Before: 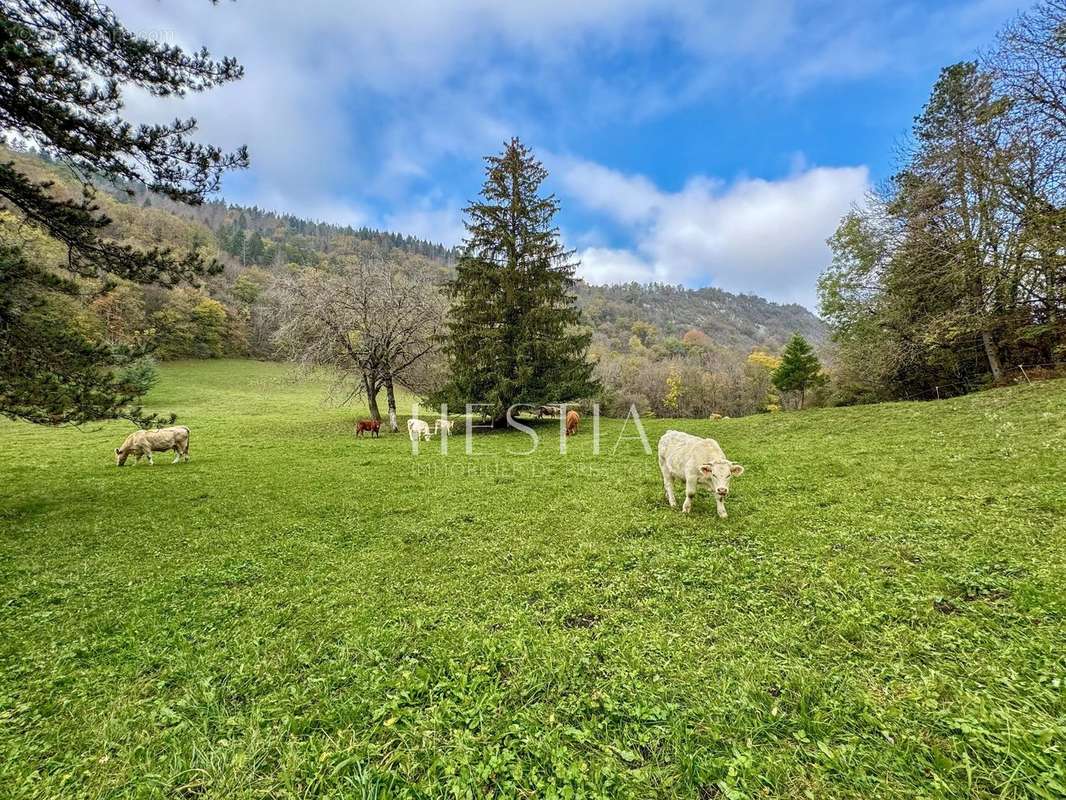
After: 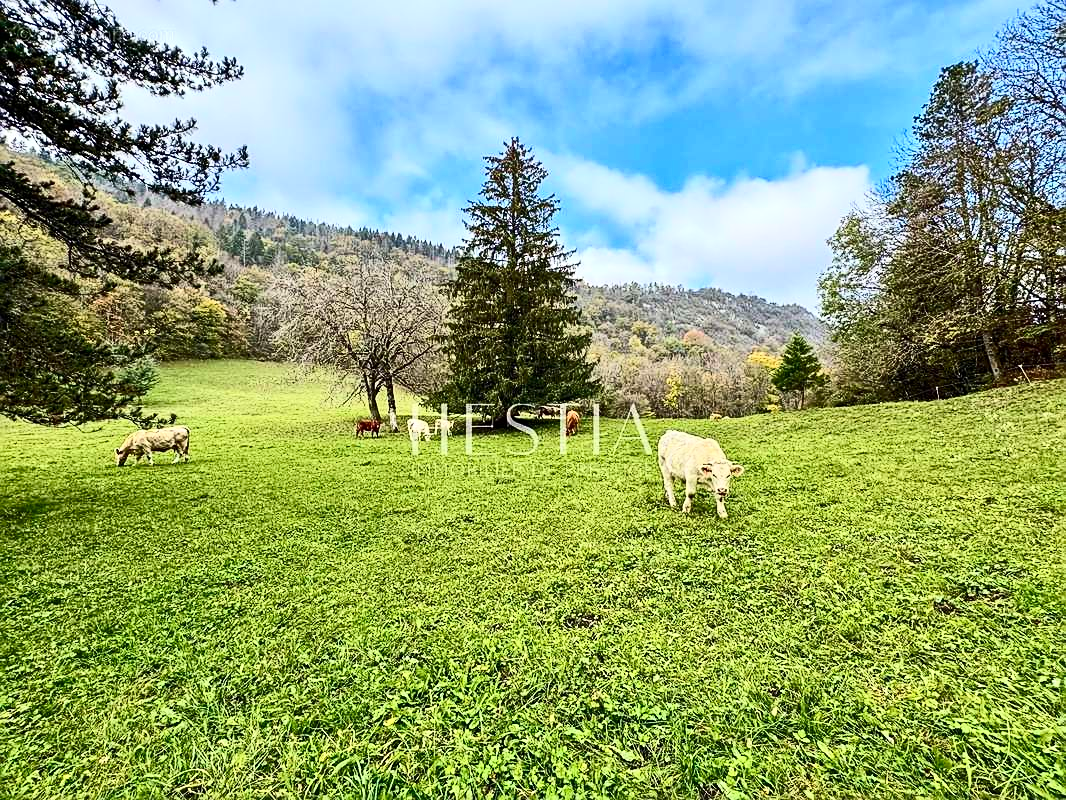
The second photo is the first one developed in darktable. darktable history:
contrast brightness saturation: contrast 0.399, brightness 0.109, saturation 0.212
sharpen: on, module defaults
